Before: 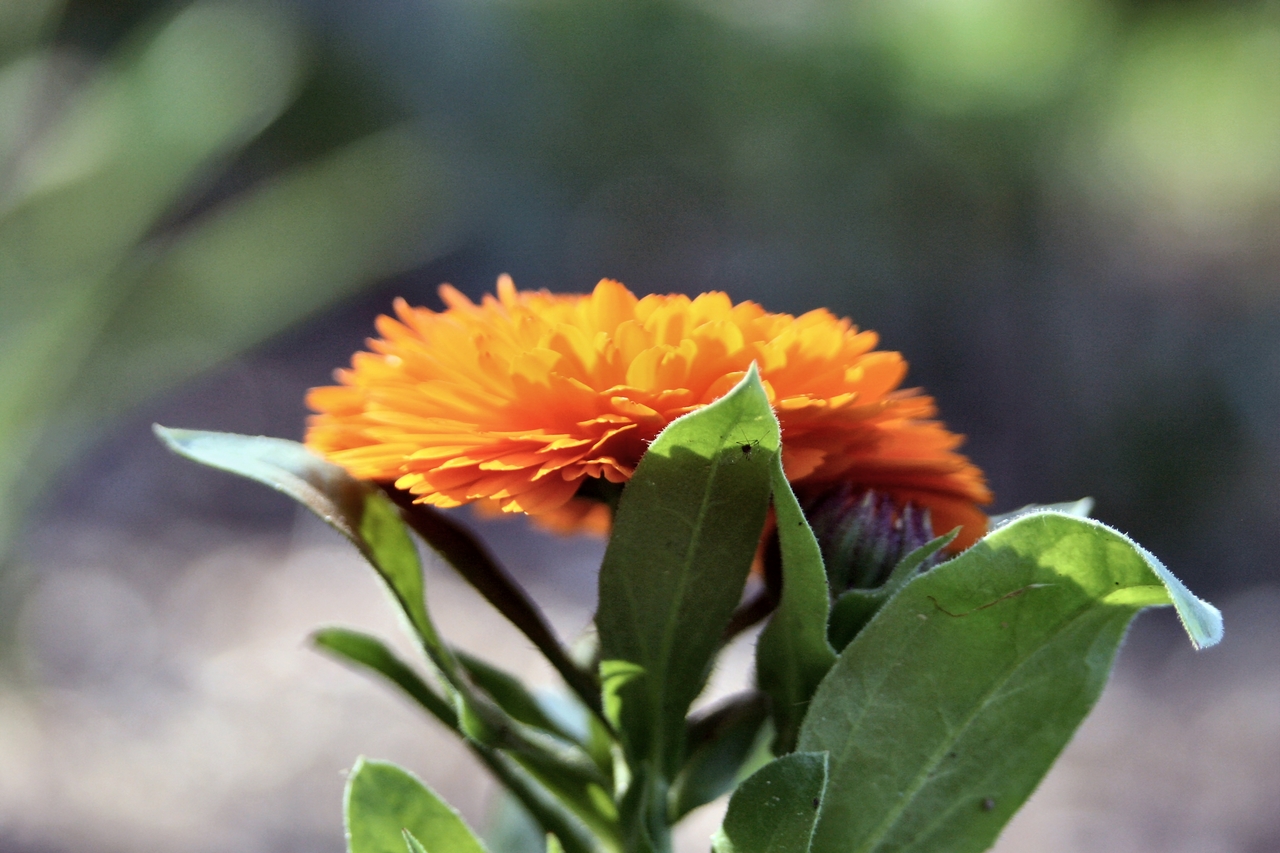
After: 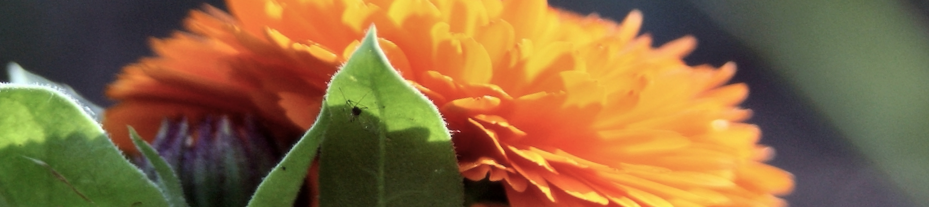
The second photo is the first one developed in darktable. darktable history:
crop and rotate: angle 16.12°, top 30.835%, bottom 35.653%
soften: size 10%, saturation 50%, brightness 0.2 EV, mix 10%
